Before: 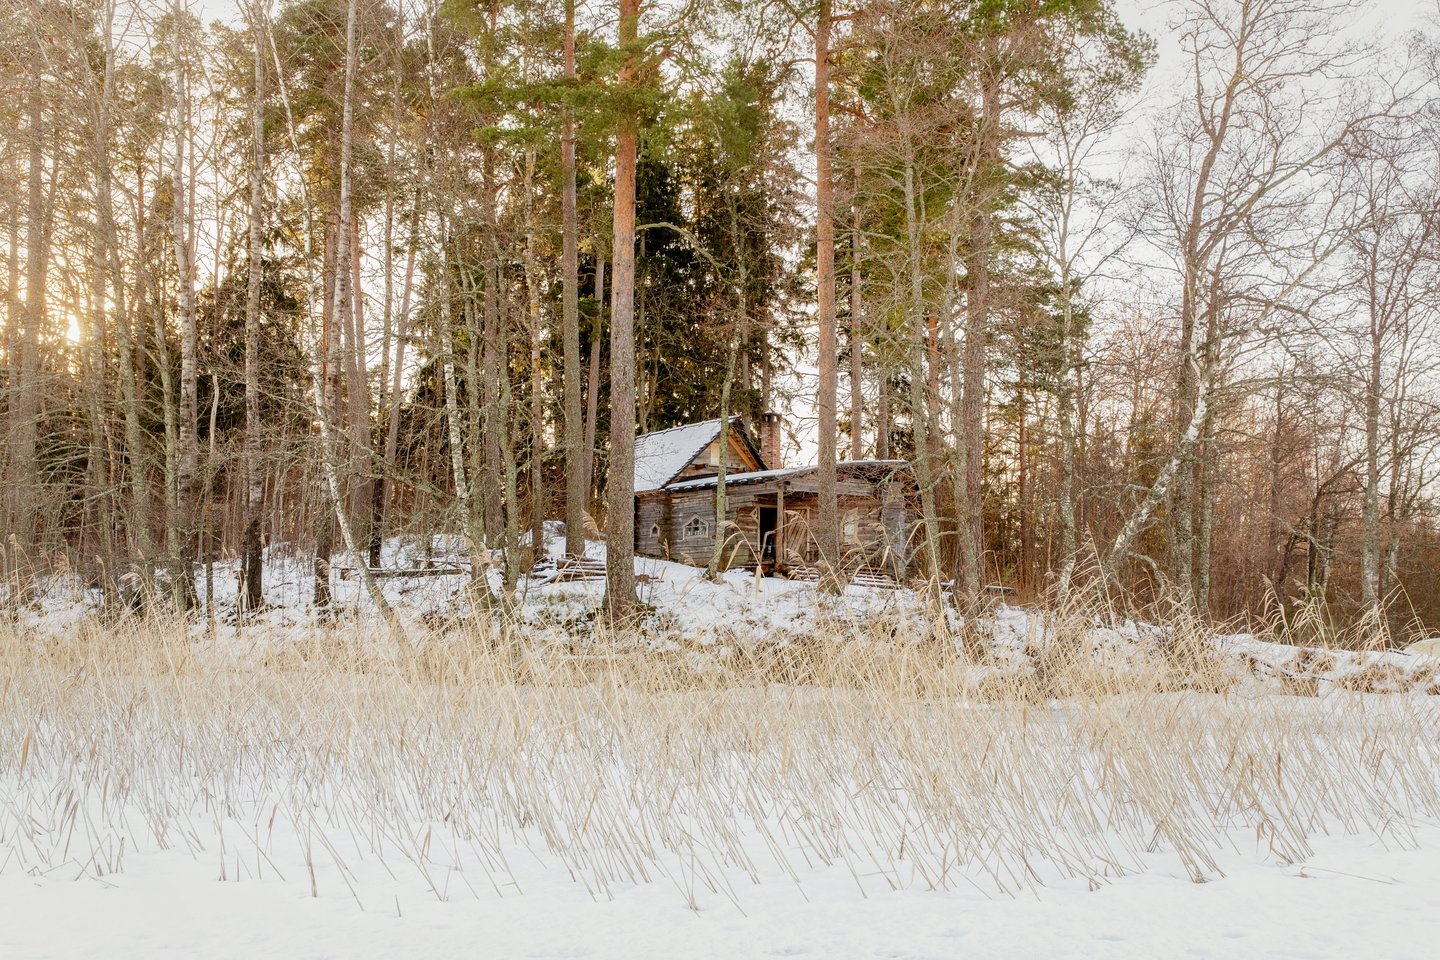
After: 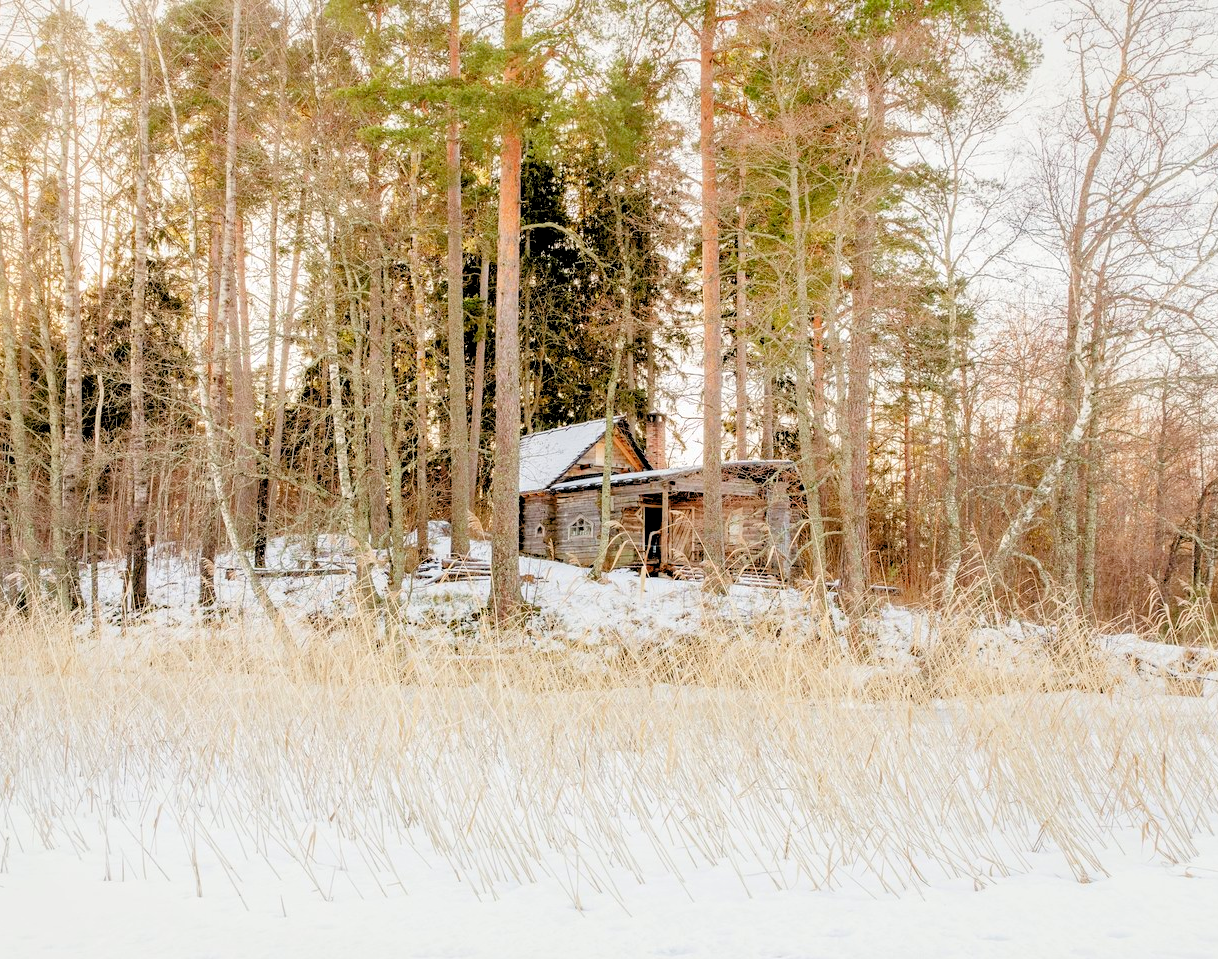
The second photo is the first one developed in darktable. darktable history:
crop: left 7.991%, right 7.417%
levels: levels [0.093, 0.434, 0.988]
